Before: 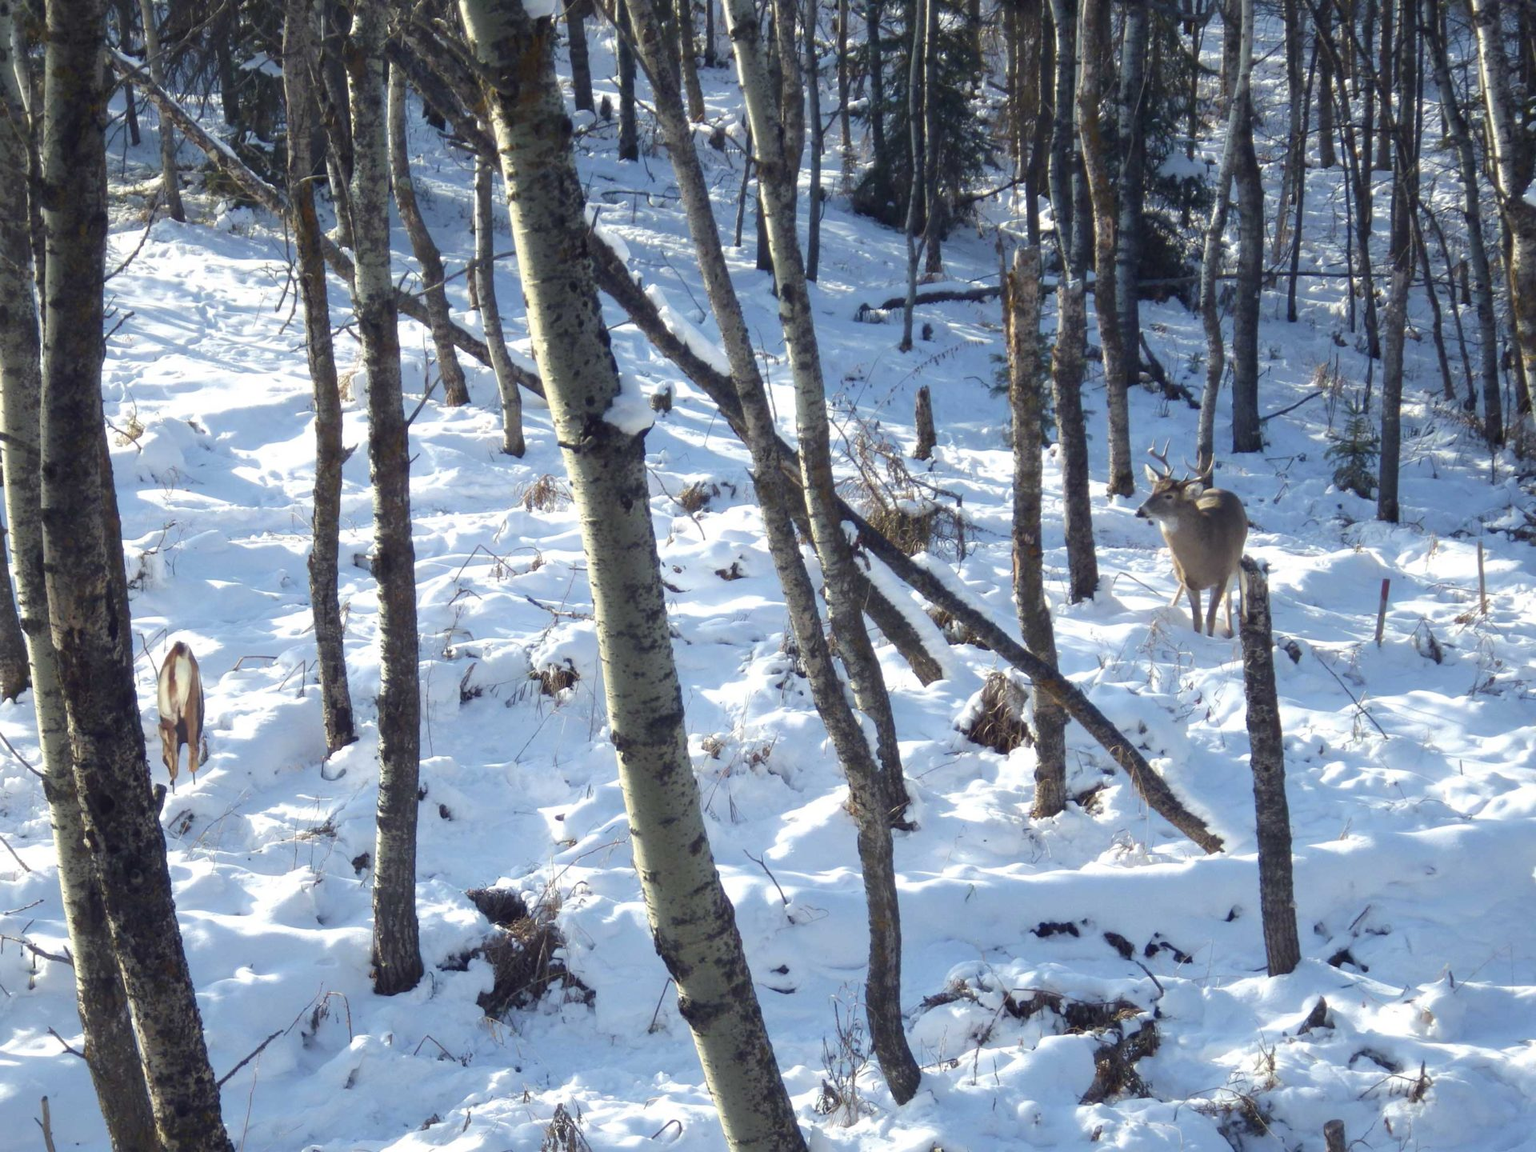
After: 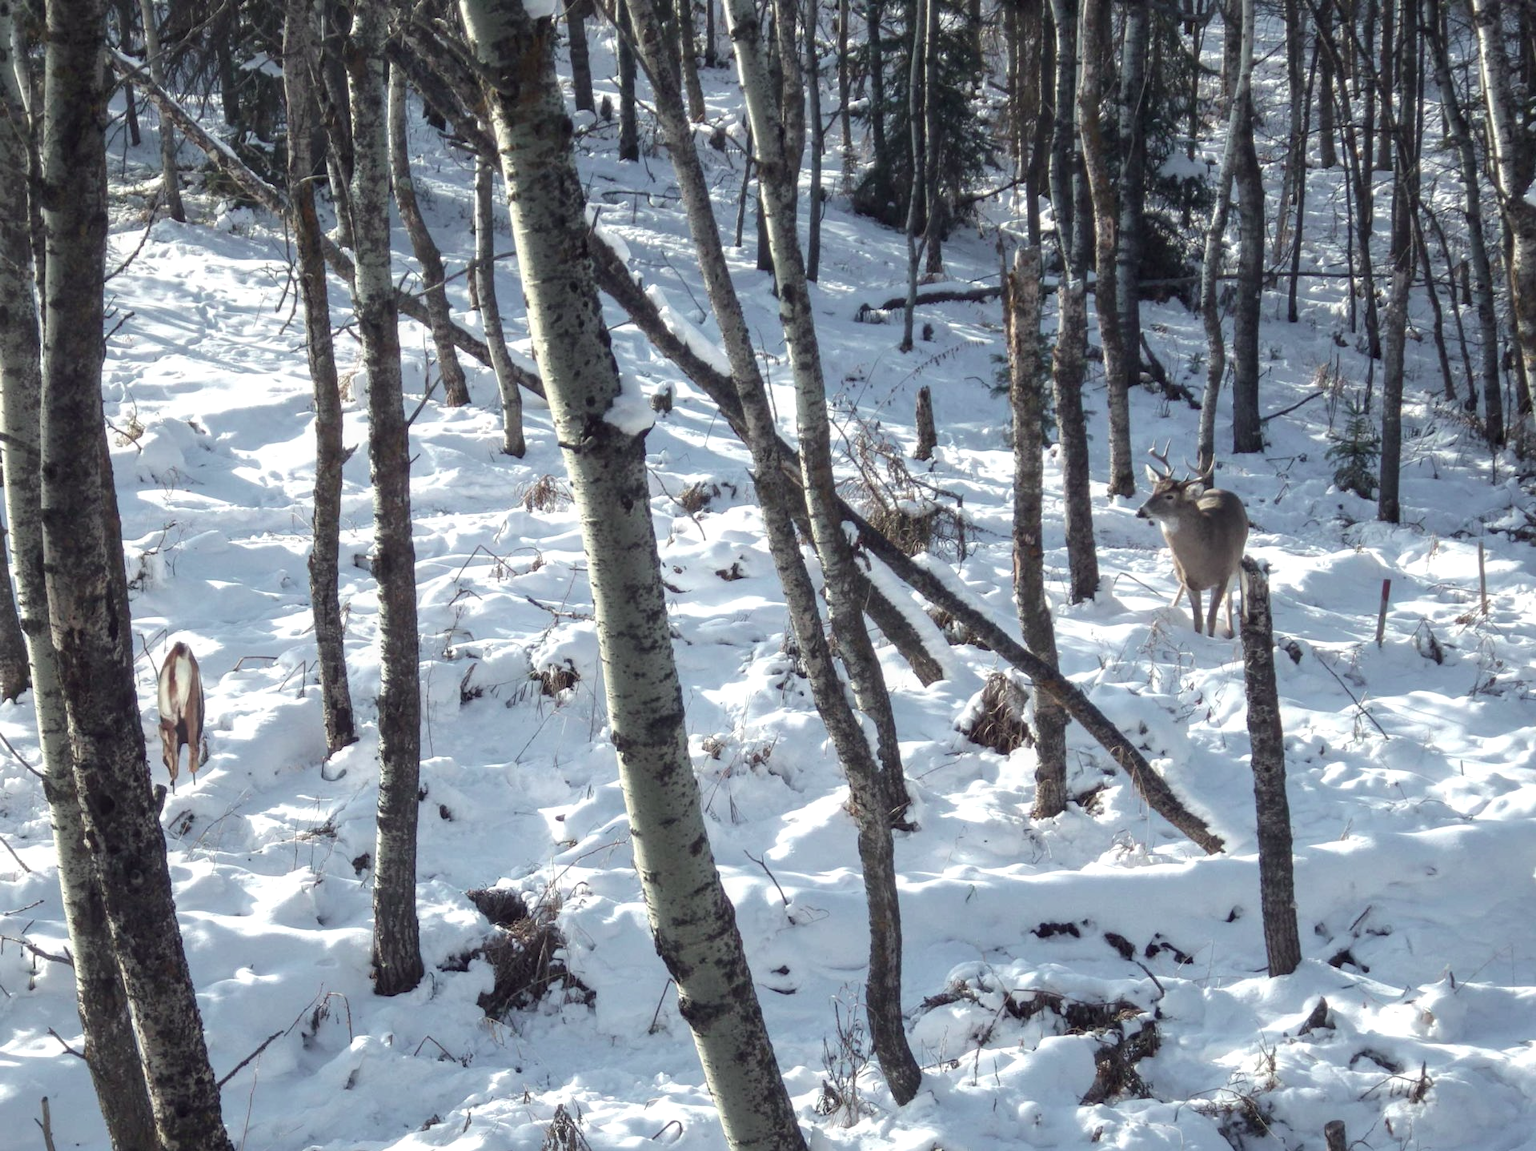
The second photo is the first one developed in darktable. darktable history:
local contrast: on, module defaults
color contrast: blue-yellow contrast 0.62
